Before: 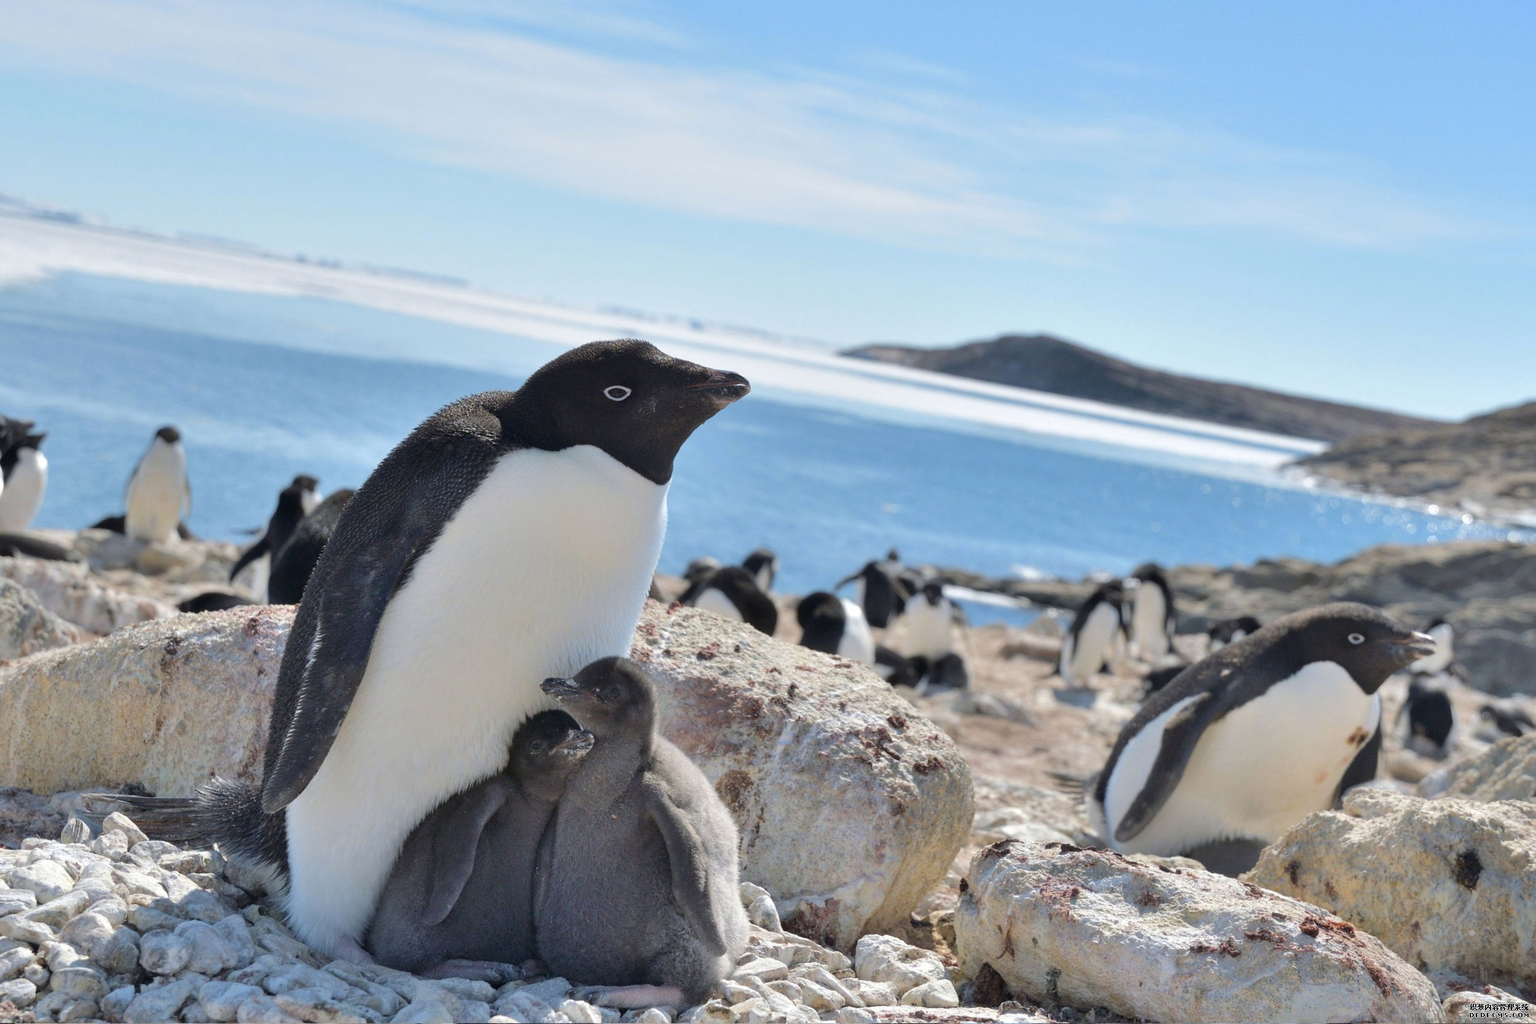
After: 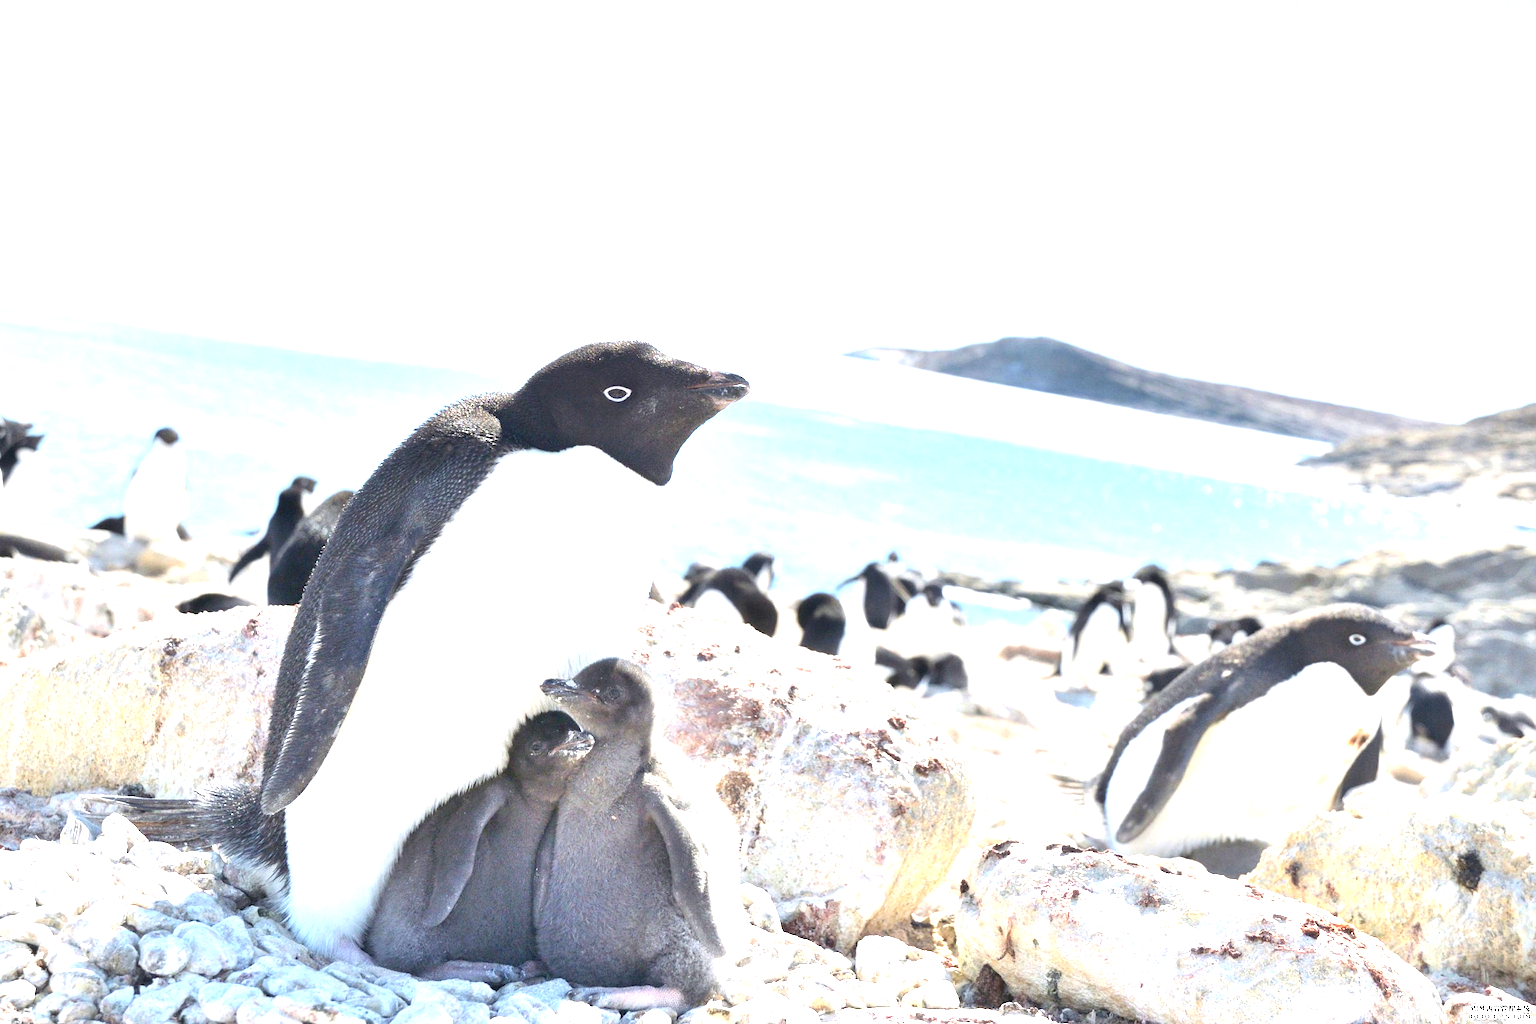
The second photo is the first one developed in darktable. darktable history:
exposure: exposure 2 EV, compensate exposure bias true, compensate highlight preservation false
crop and rotate: left 0.126%
